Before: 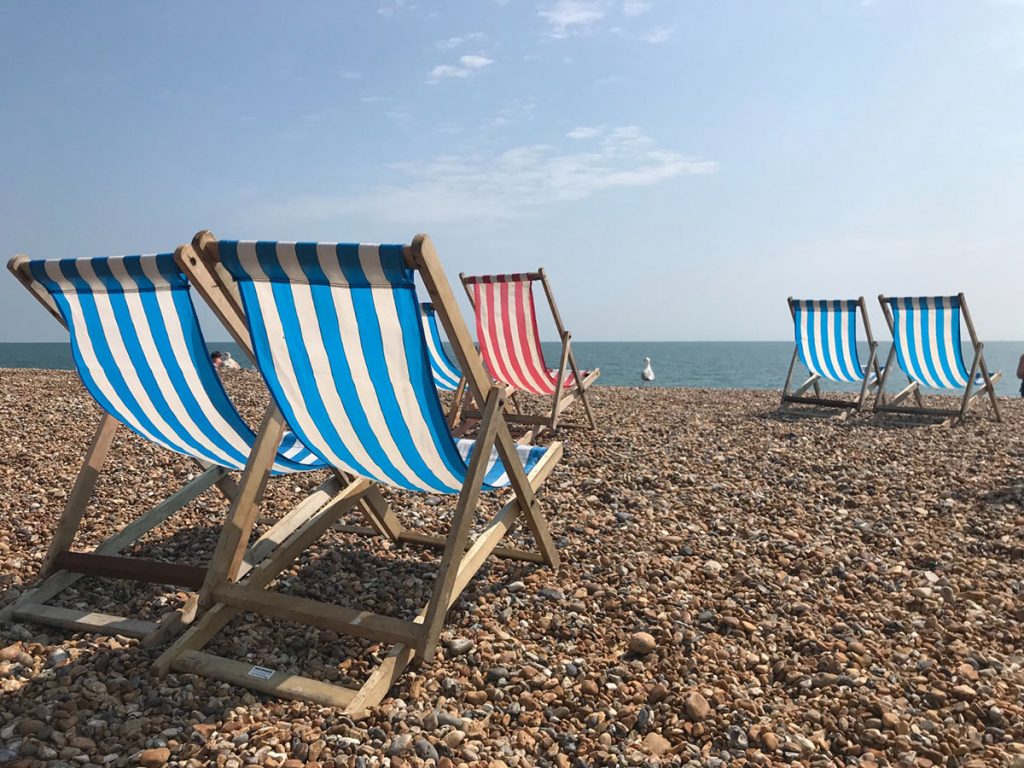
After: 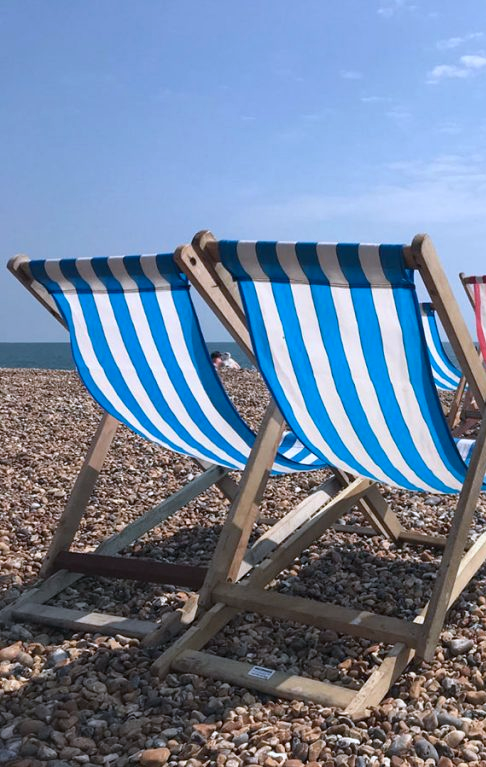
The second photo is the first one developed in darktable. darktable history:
color calibration: illuminant as shot in camera, x 0.37, y 0.382, temperature 4315.75 K
local contrast: mode bilateral grid, contrast 20, coarseness 50, detail 119%, midtone range 0.2
crop and rotate: left 0.055%, top 0%, right 52.464%
